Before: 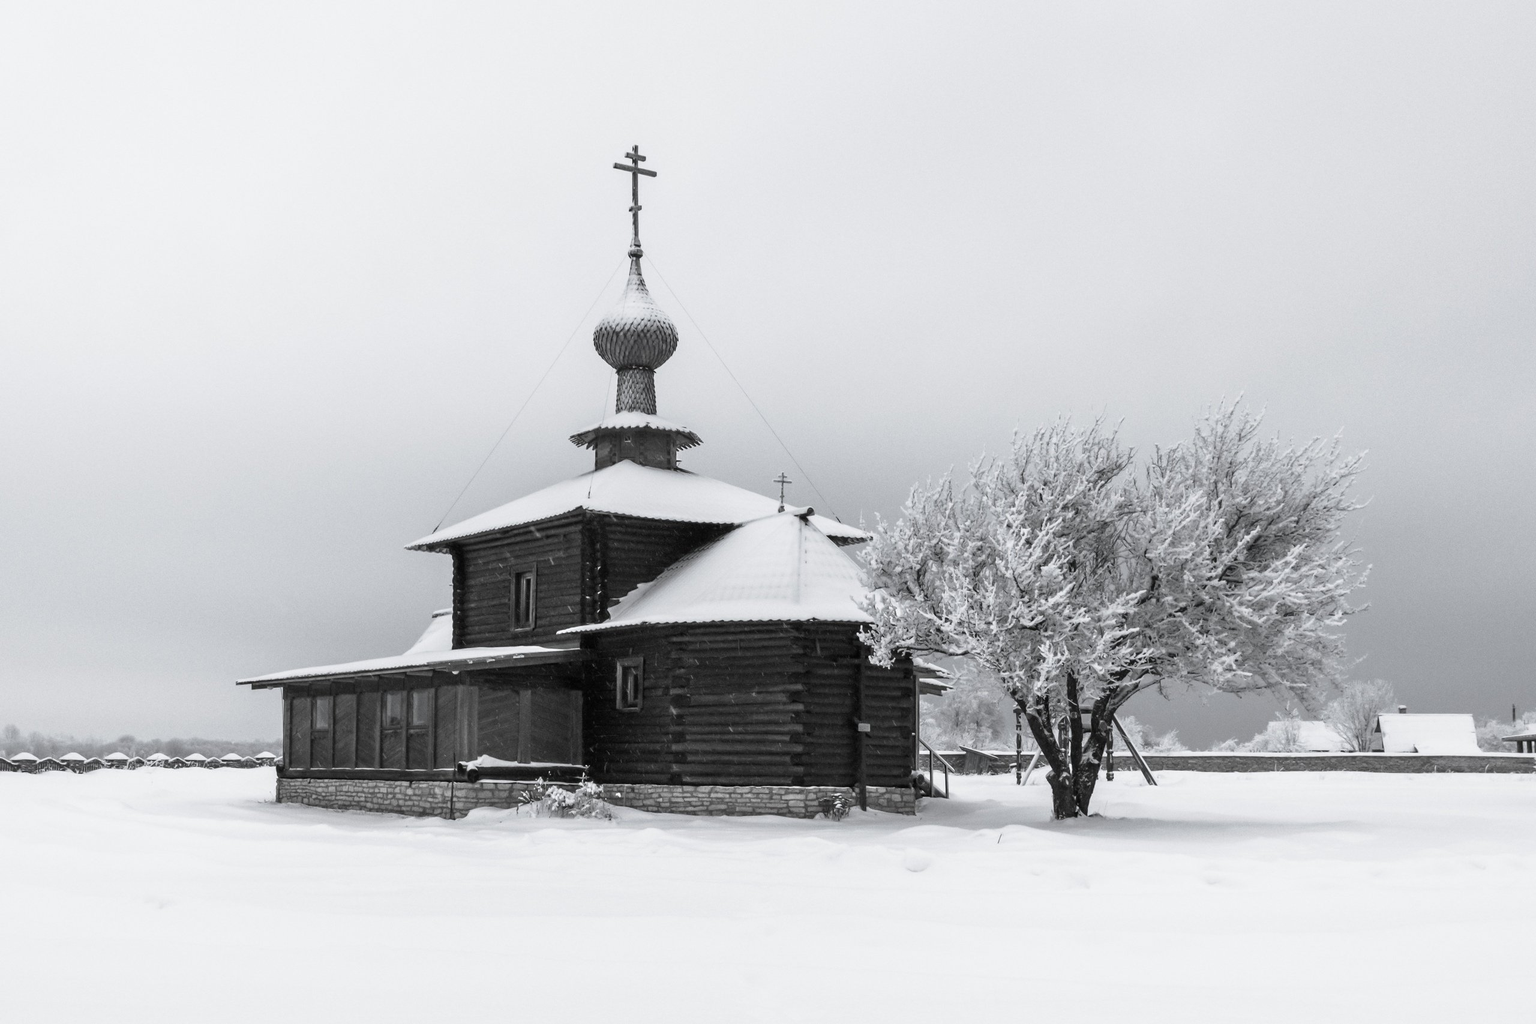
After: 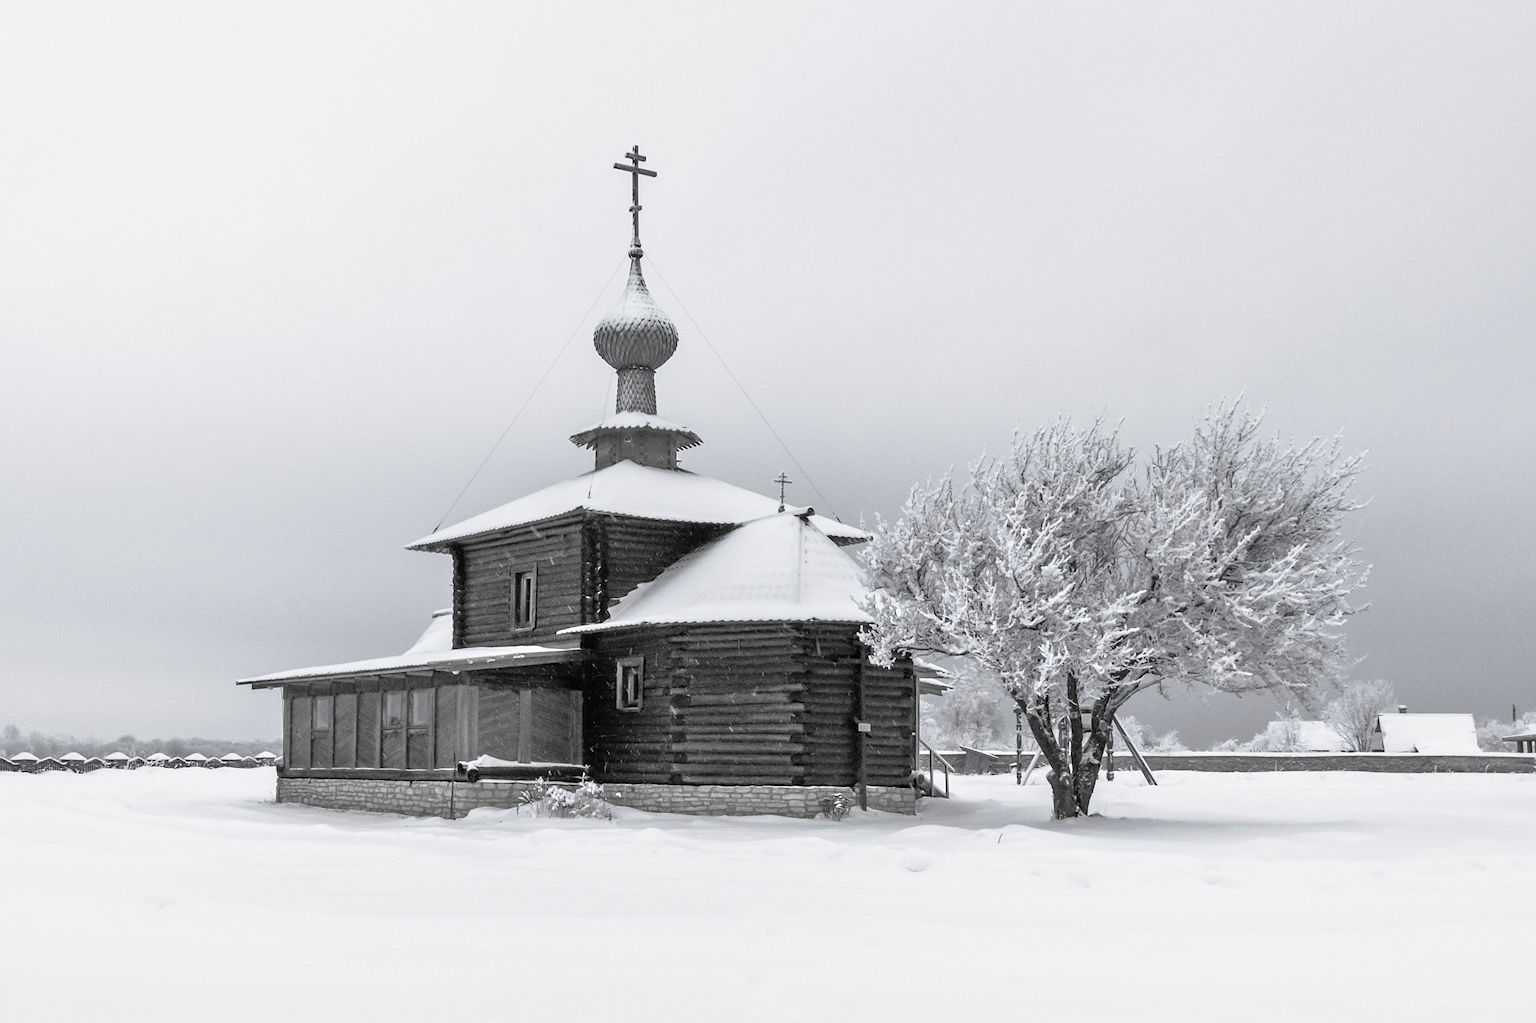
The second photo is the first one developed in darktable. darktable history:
tone equalizer: -7 EV 0.15 EV, -6 EV 0.6 EV, -5 EV 1.15 EV, -4 EV 1.33 EV, -3 EV 1.15 EV, -2 EV 0.6 EV, -1 EV 0.15 EV, mask exposure compensation -0.5 EV
sharpen: amount 0.2
